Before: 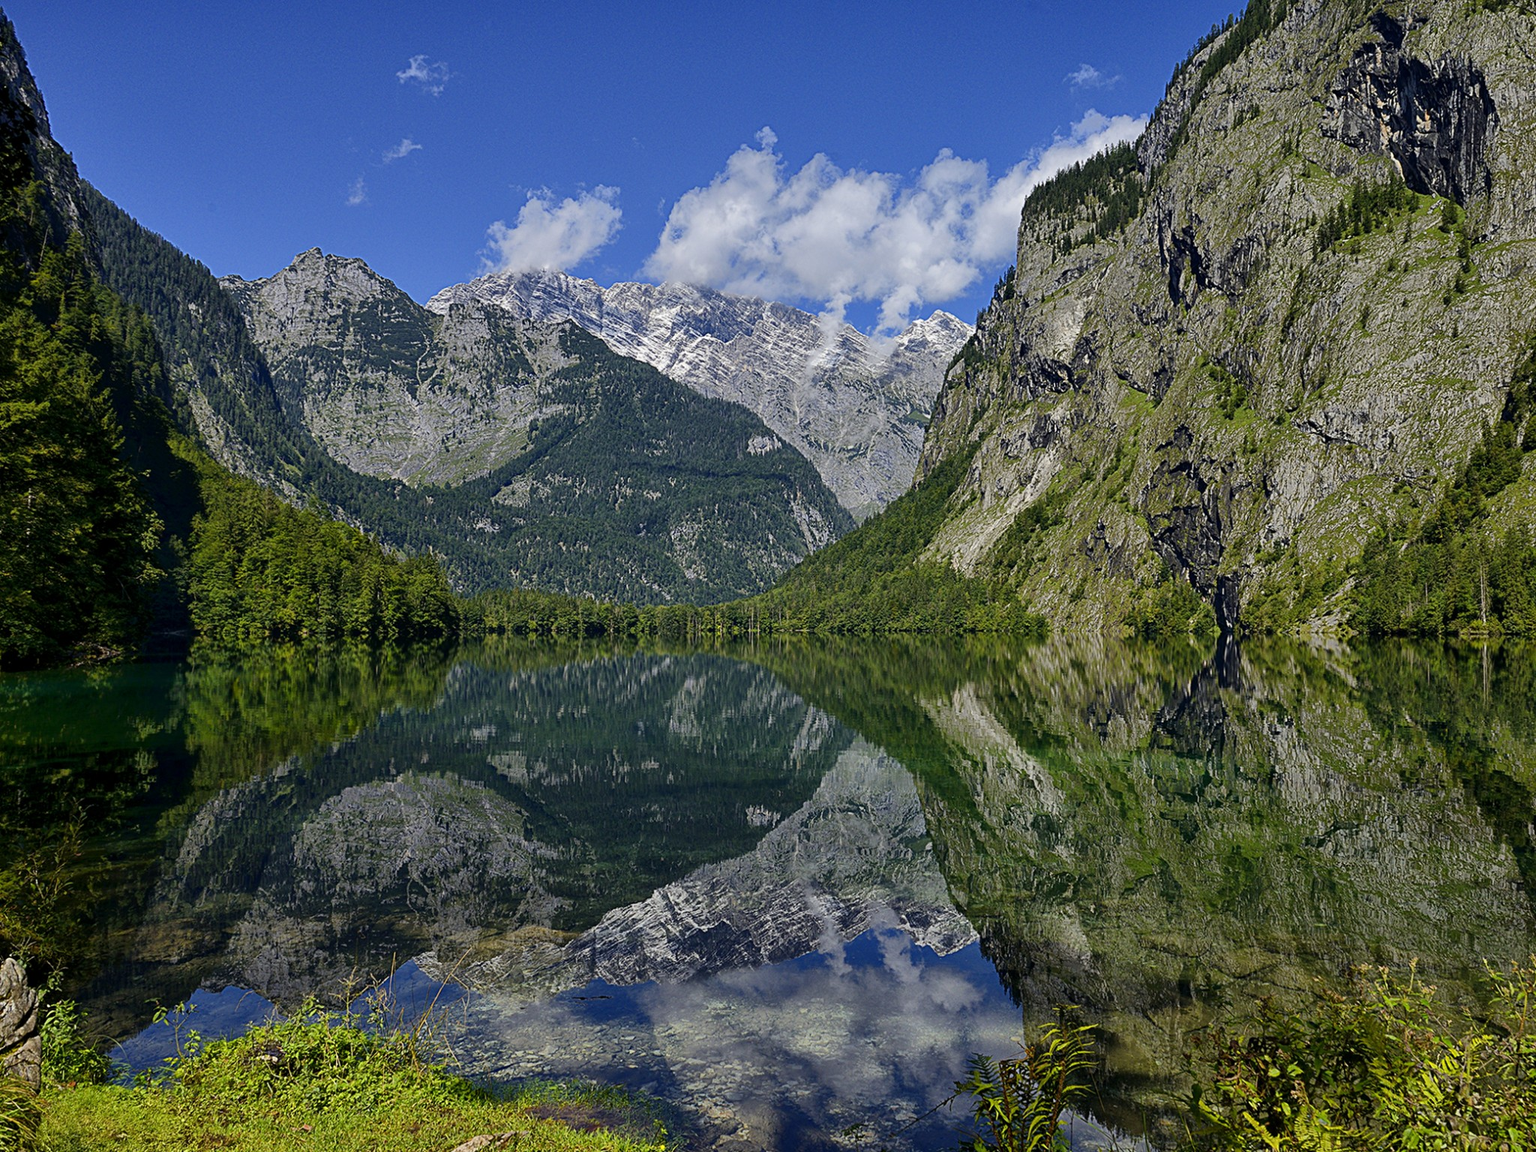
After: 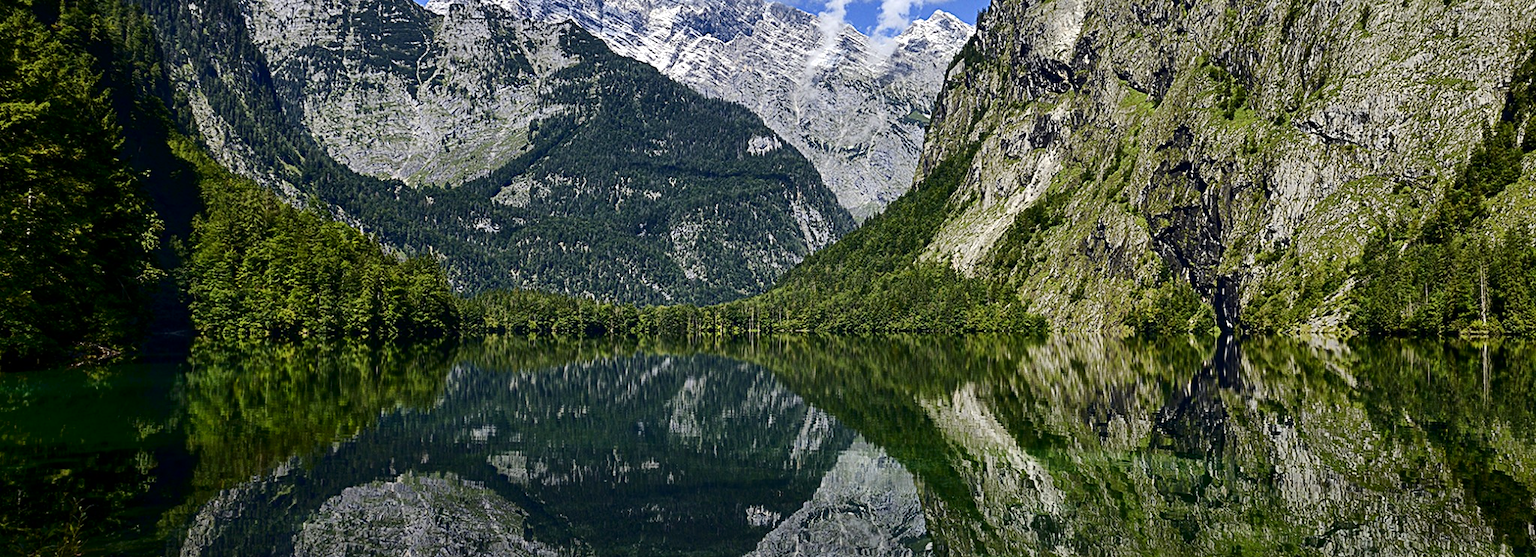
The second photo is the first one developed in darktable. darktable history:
crop and rotate: top 26.056%, bottom 25.543%
exposure: exposure 0.515 EV, compensate highlight preservation false
rgb curve: curves: ch0 [(0, 0) (0.175, 0.154) (0.785, 0.663) (1, 1)]
contrast brightness saturation: contrast 0.28
rotate and perspective: automatic cropping original format, crop left 0, crop top 0
